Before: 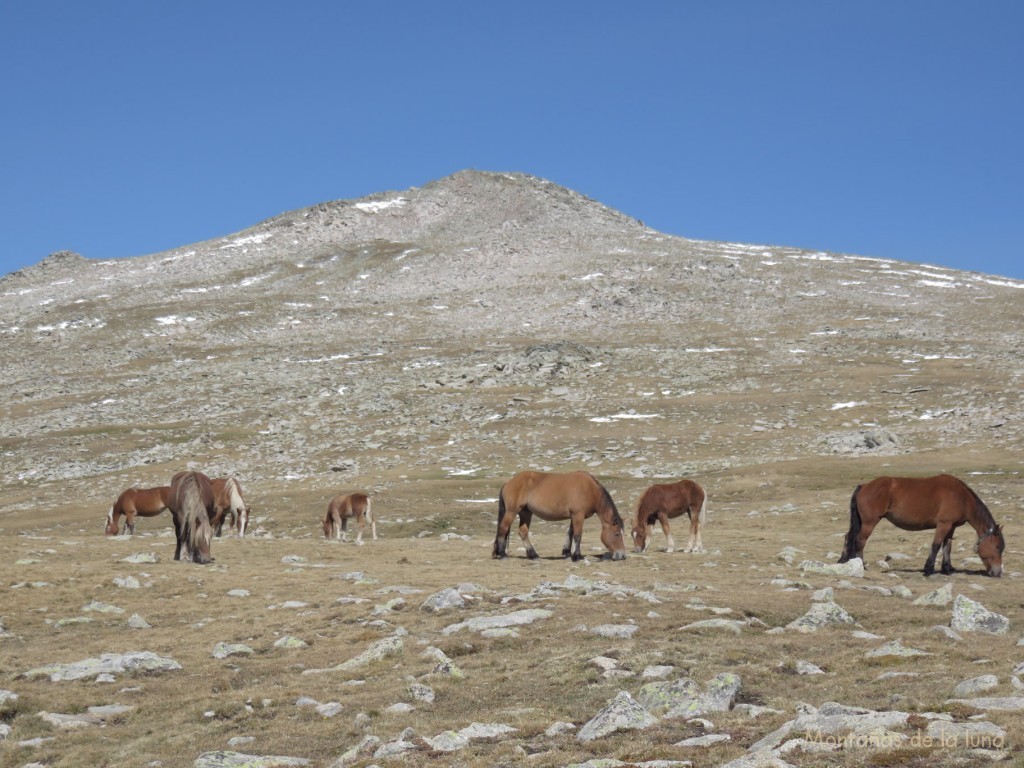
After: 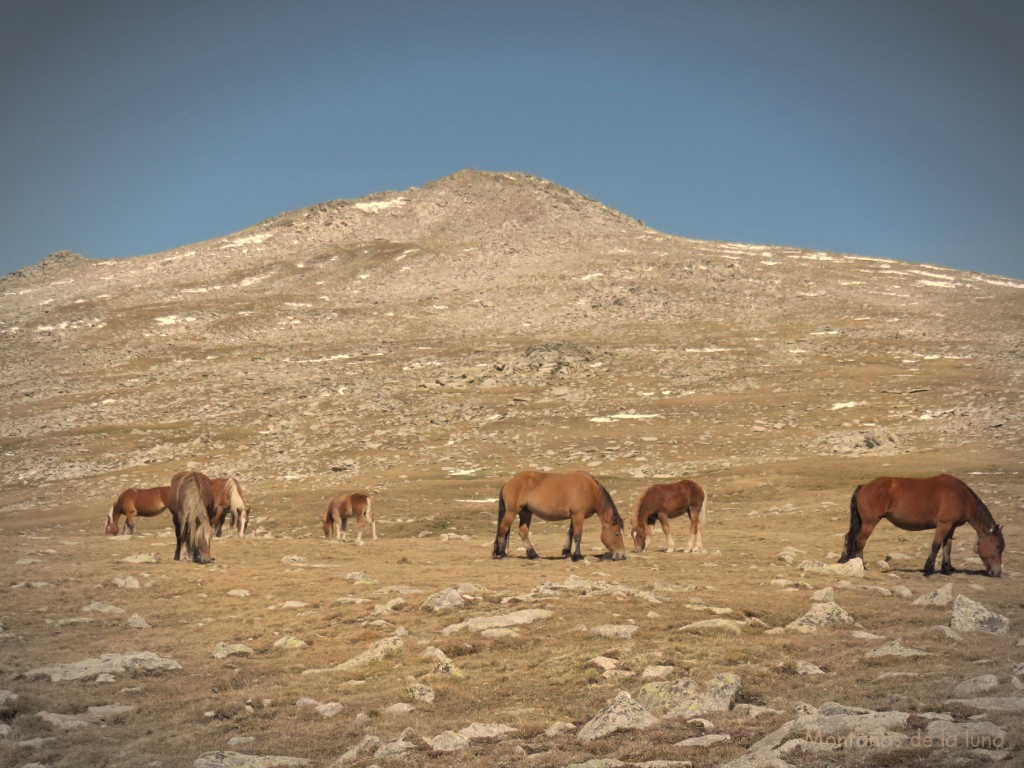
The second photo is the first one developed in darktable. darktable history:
white balance: red 1.138, green 0.996, blue 0.812
vignetting: automatic ratio true
